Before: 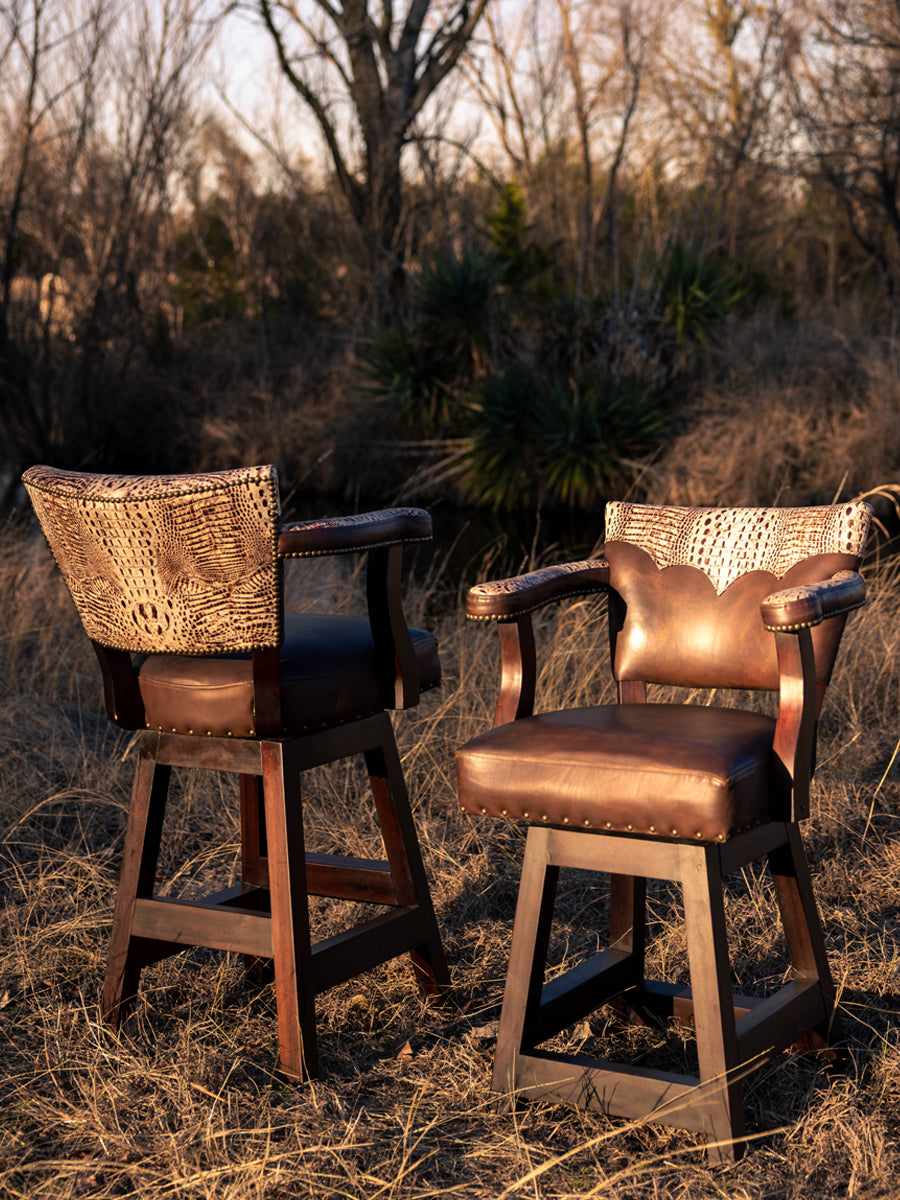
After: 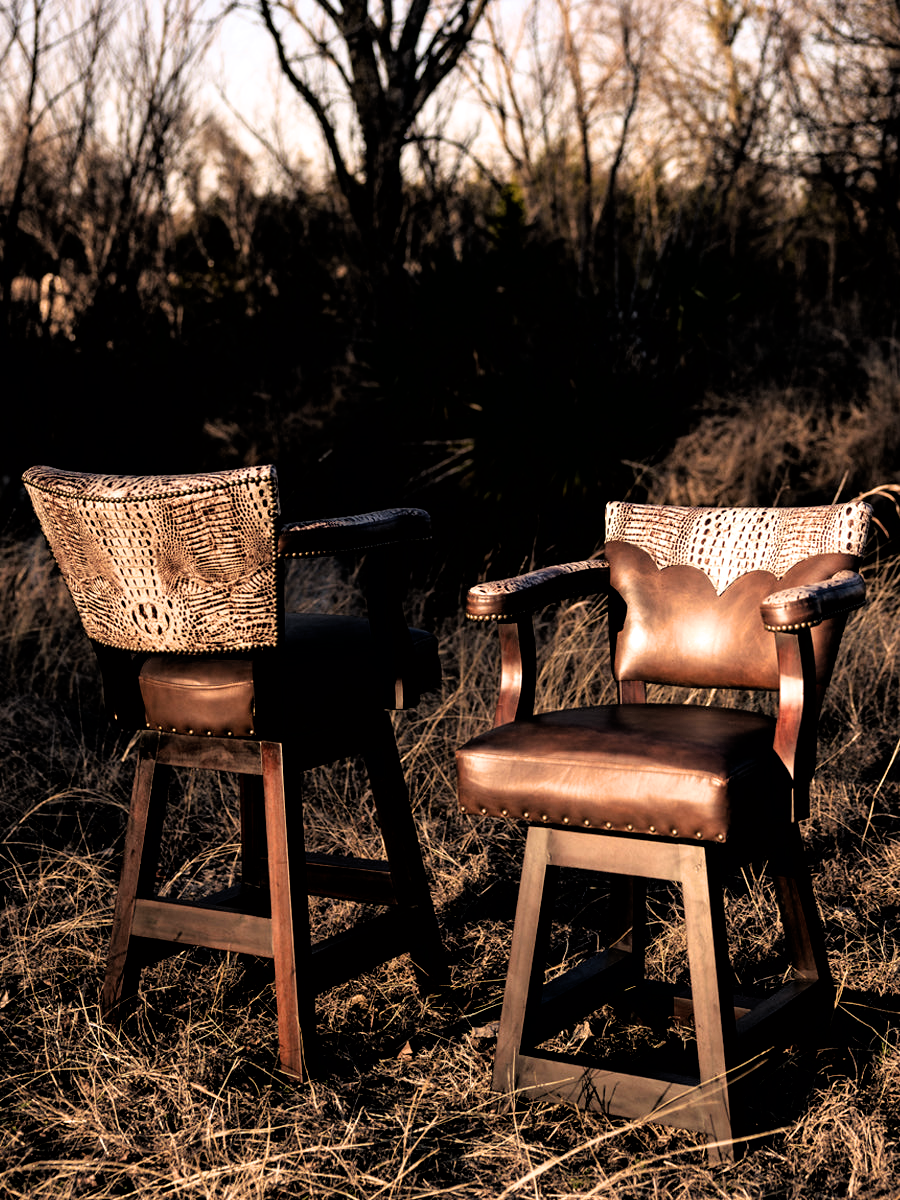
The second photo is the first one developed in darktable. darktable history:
filmic rgb: black relative exposure -3.57 EV, white relative exposure 2.29 EV, hardness 3.41
